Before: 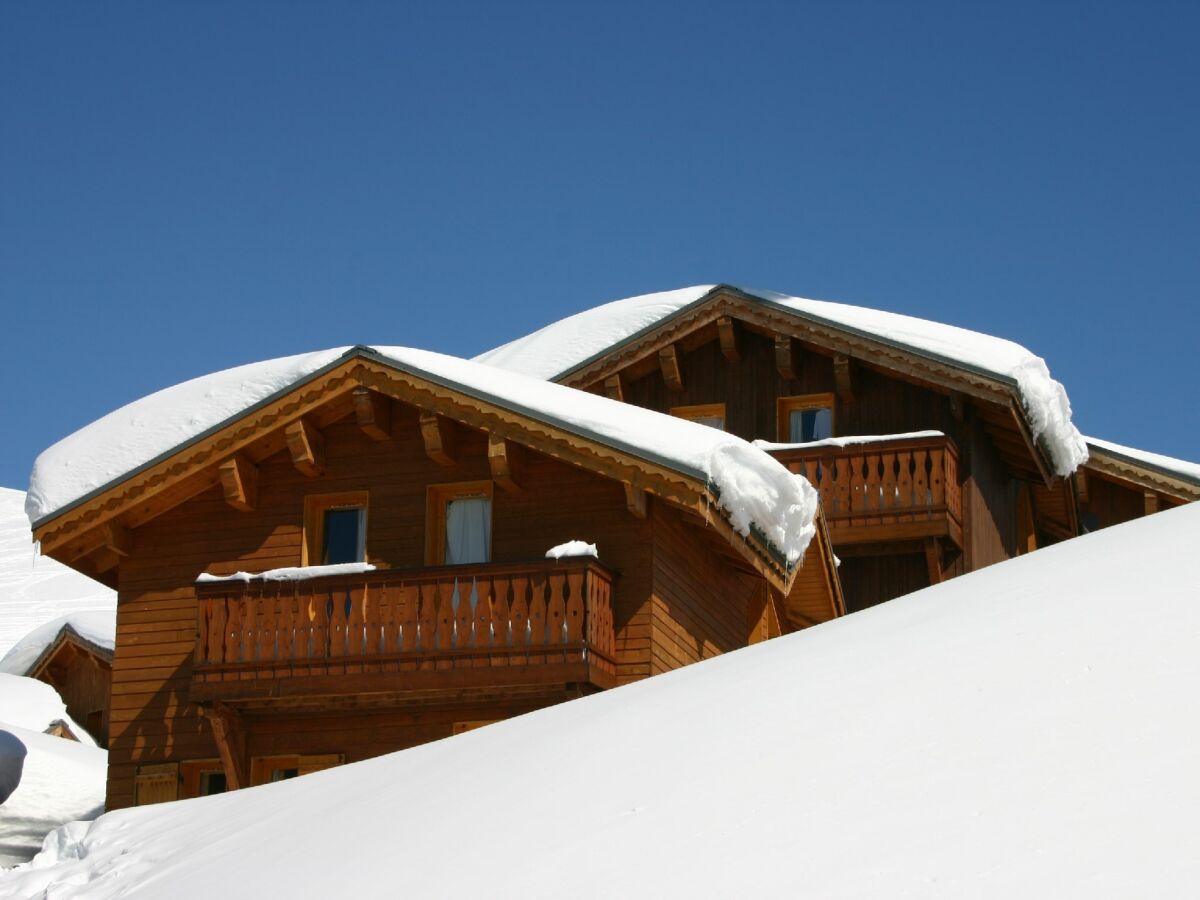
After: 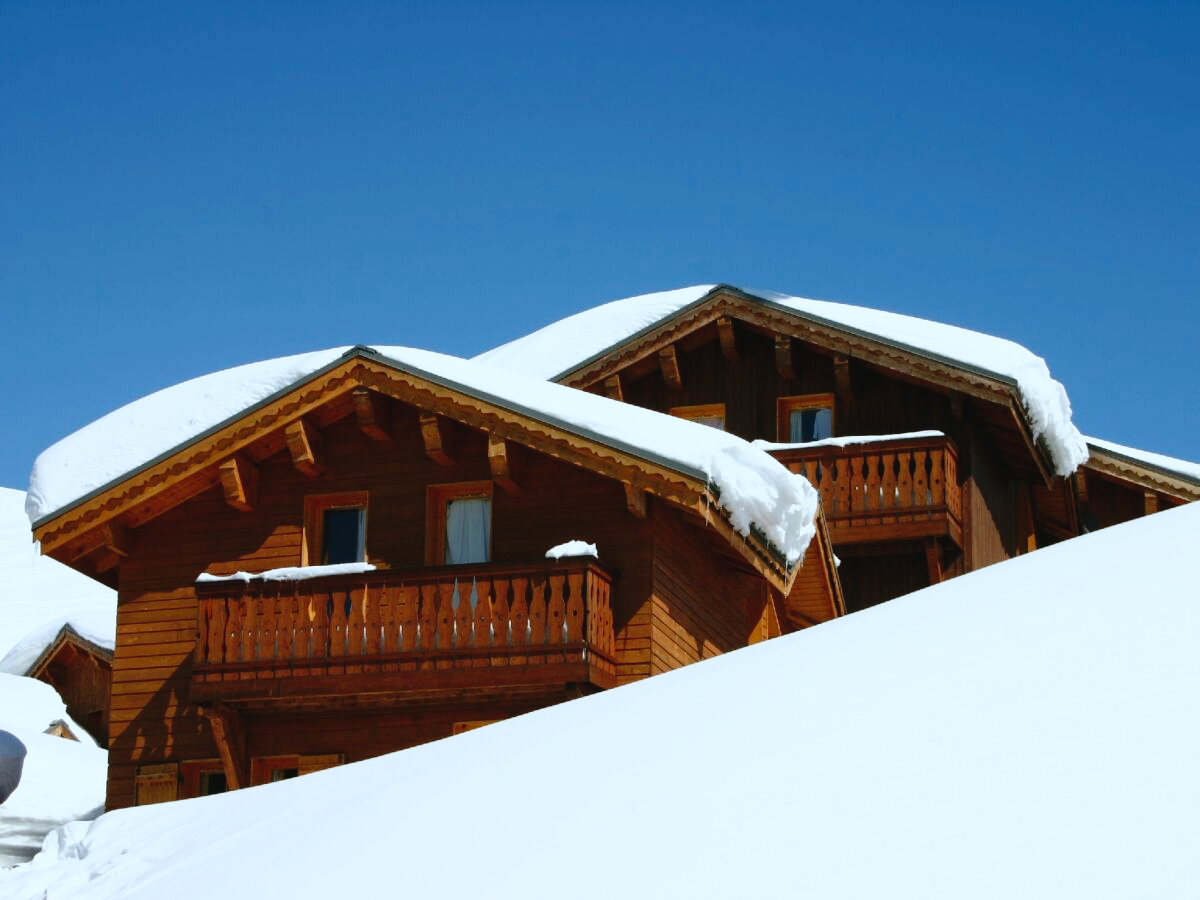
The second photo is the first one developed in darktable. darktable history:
color correction: highlights a* -4.03, highlights b* -11.12
tone curve: curves: ch0 [(0.003, 0.029) (0.037, 0.036) (0.149, 0.117) (0.297, 0.318) (0.422, 0.474) (0.531, 0.6) (0.743, 0.809) (0.889, 0.941) (1, 0.98)]; ch1 [(0, 0) (0.305, 0.325) (0.453, 0.437) (0.482, 0.479) (0.501, 0.5) (0.506, 0.503) (0.564, 0.578) (0.587, 0.625) (0.666, 0.727) (1, 1)]; ch2 [(0, 0) (0.323, 0.277) (0.408, 0.399) (0.45, 0.48) (0.499, 0.502) (0.512, 0.523) (0.57, 0.595) (0.653, 0.671) (0.768, 0.744) (1, 1)], preserve colors none
